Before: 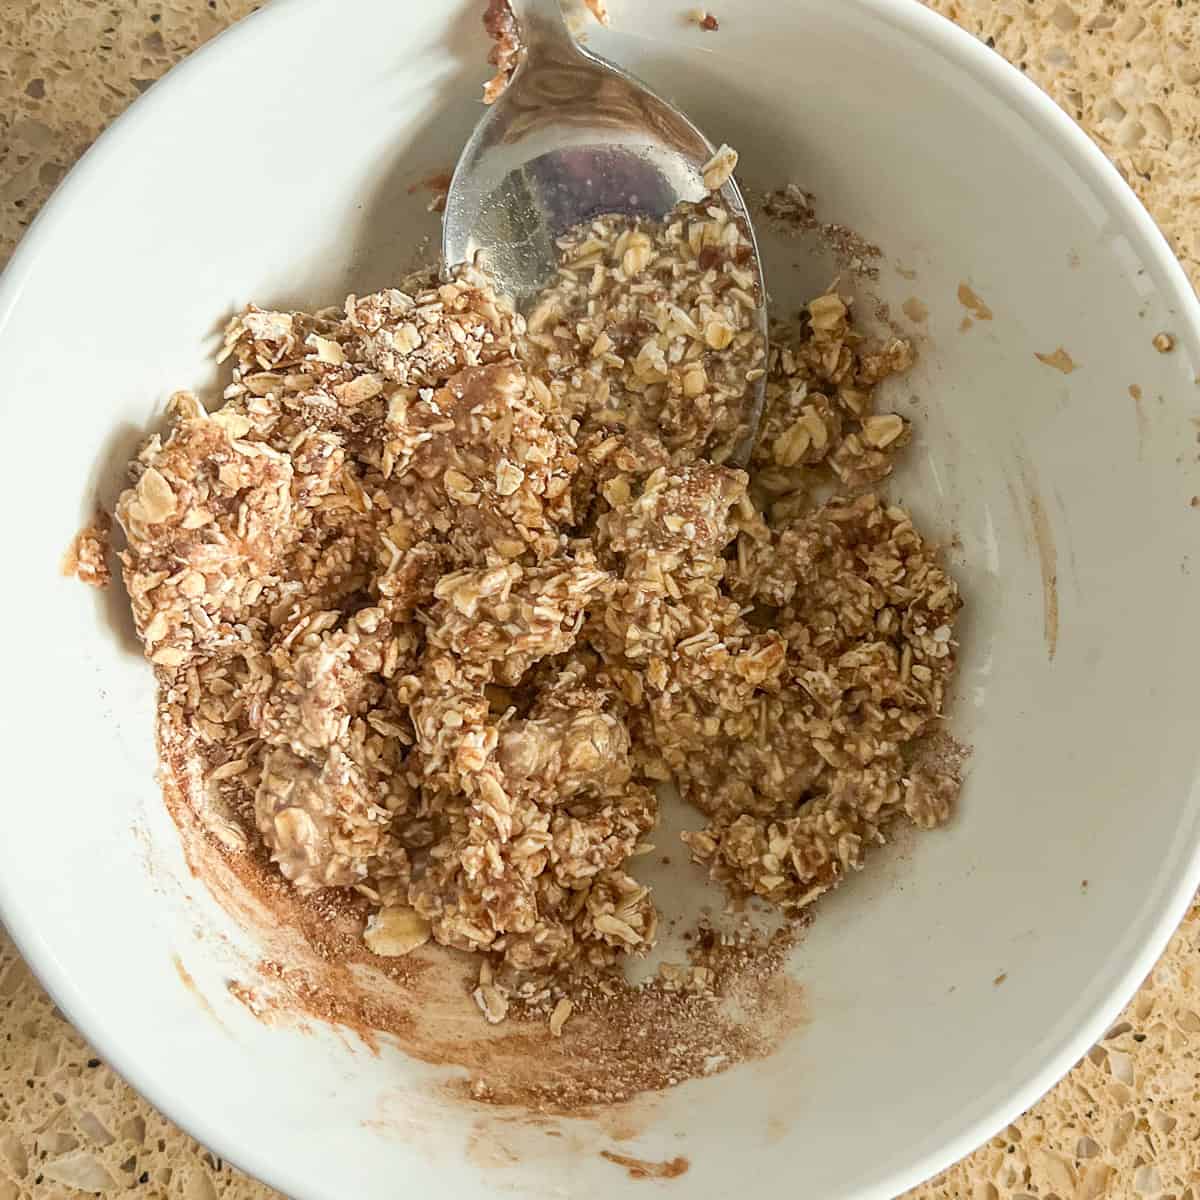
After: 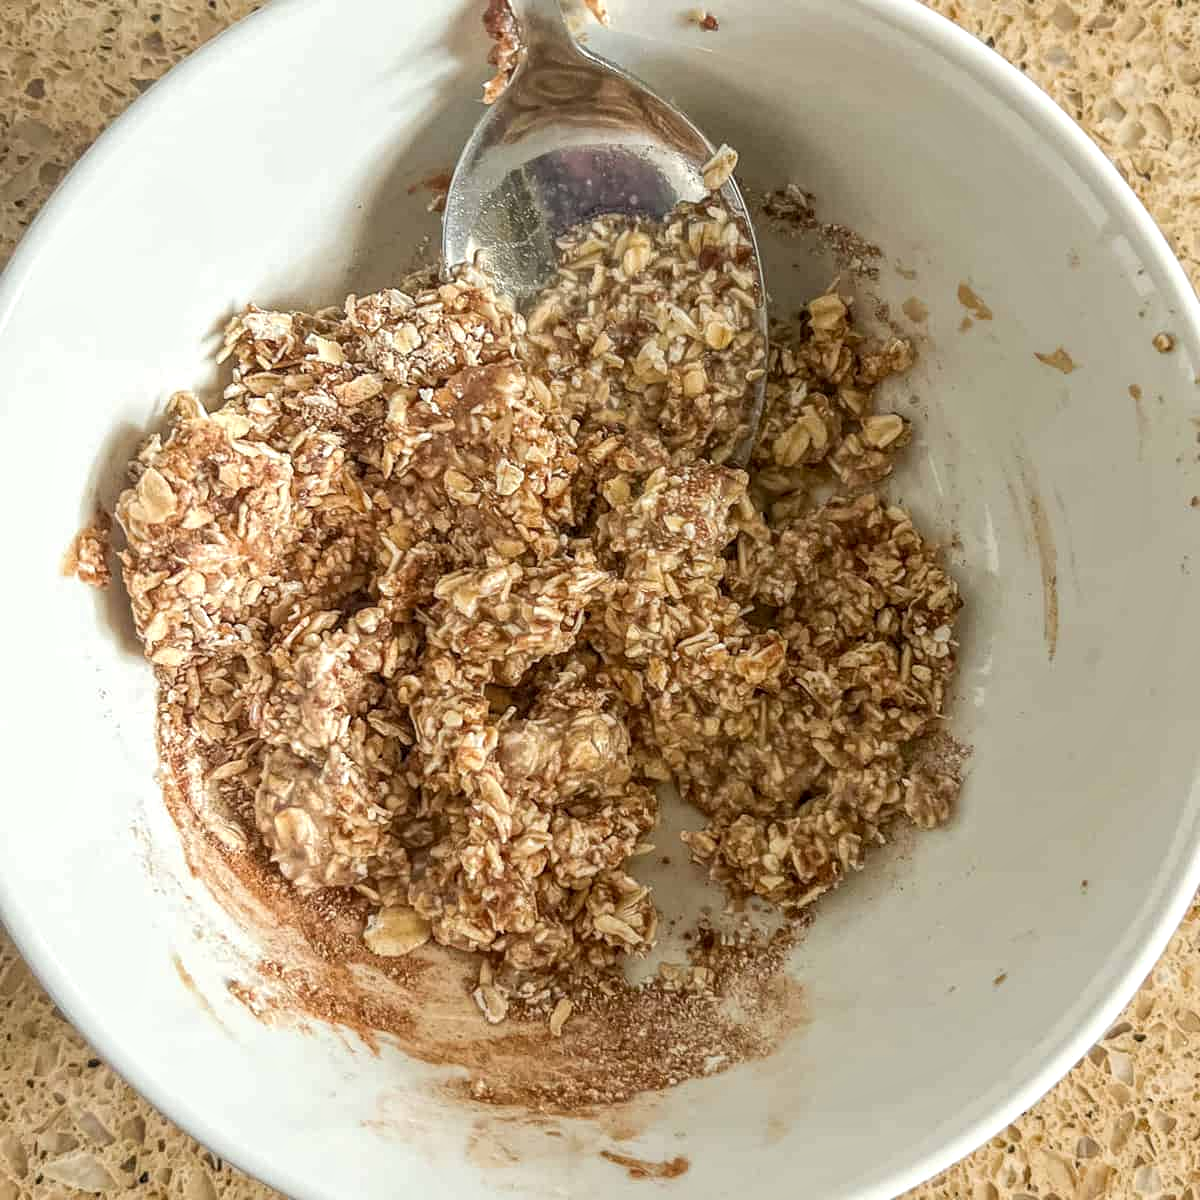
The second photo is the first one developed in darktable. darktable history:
local contrast: highlights 94%, shadows 85%, detail 160%, midtone range 0.2
